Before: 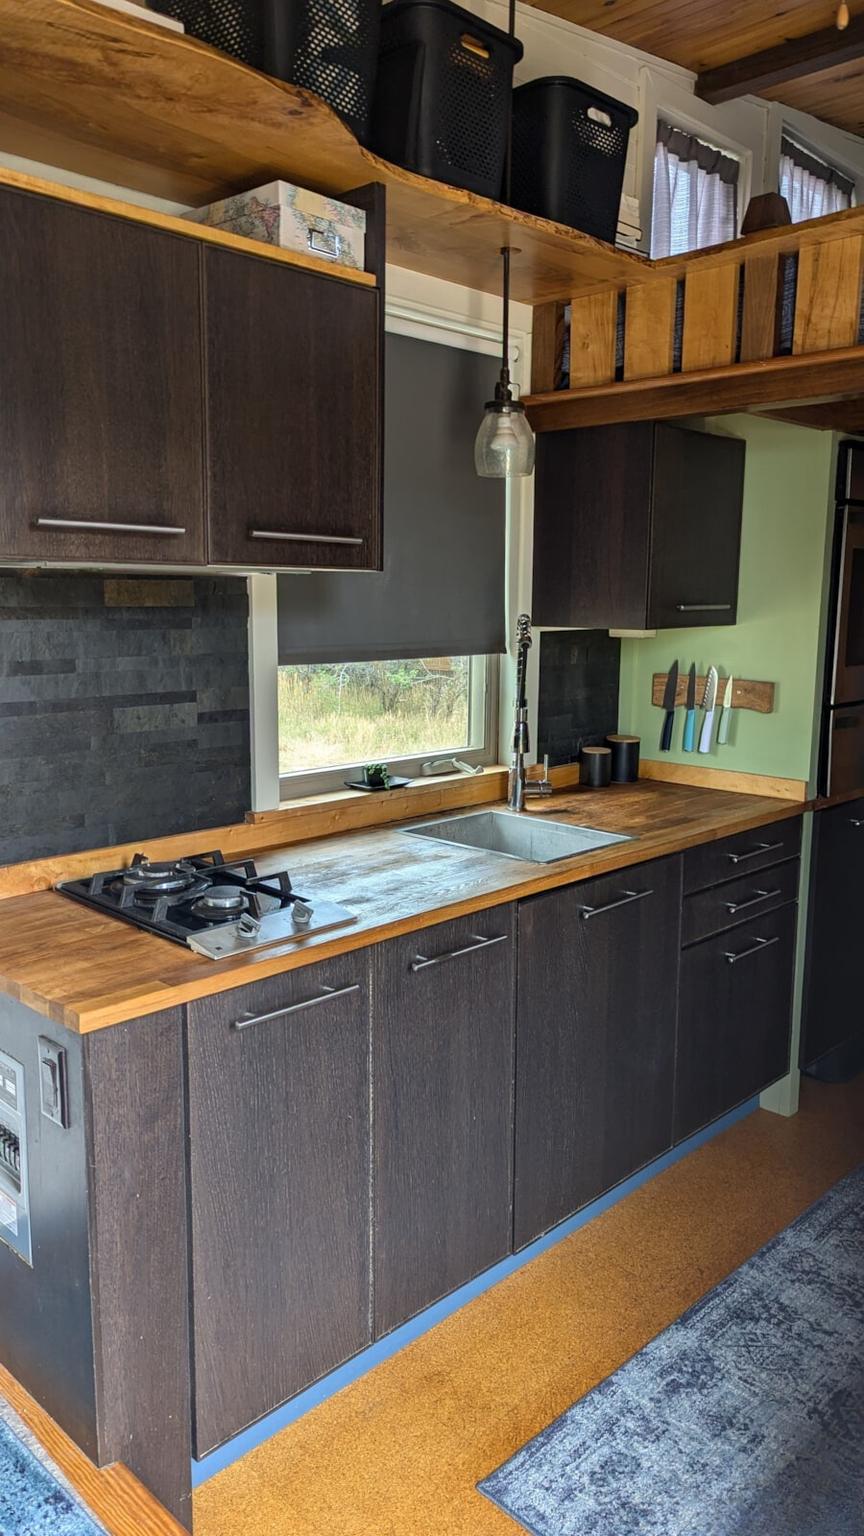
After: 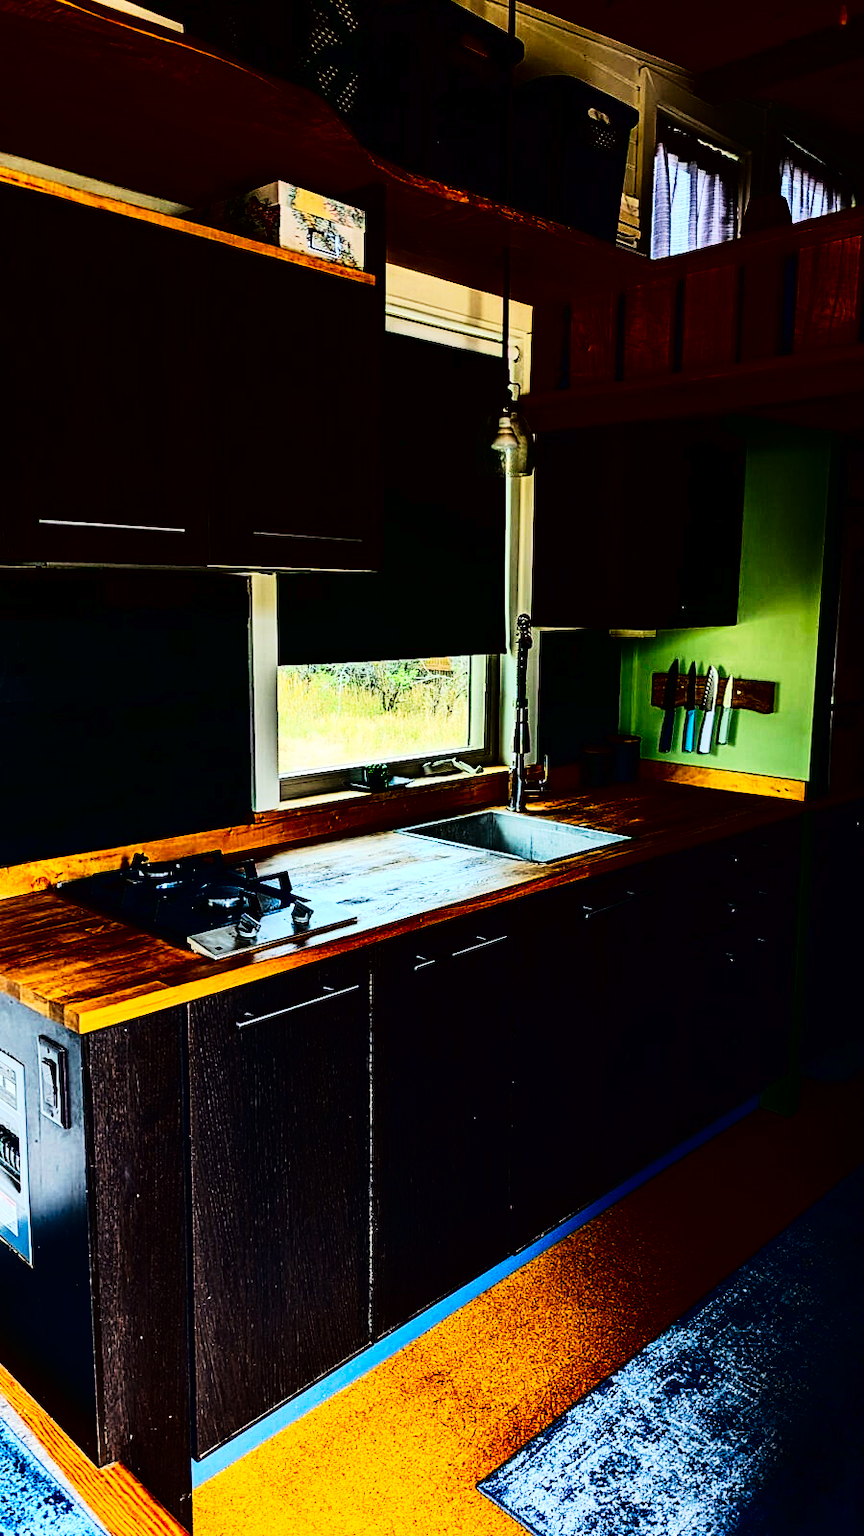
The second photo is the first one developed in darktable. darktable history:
contrast equalizer: y [[0.5, 0.496, 0.435, 0.435, 0.496, 0.5], [0.5 ×6], [0.5 ×6], [0 ×6], [0 ×6]]
tone curve: curves: ch0 [(0, 0) (0.003, 0.008) (0.011, 0.008) (0.025, 0.011) (0.044, 0.017) (0.069, 0.029) (0.1, 0.045) (0.136, 0.067) (0.177, 0.103) (0.224, 0.151) (0.277, 0.21) (0.335, 0.285) (0.399, 0.37) (0.468, 0.462) (0.543, 0.568) (0.623, 0.679) (0.709, 0.79) (0.801, 0.876) (0.898, 0.936) (1, 1)], preserve colors none
contrast brightness saturation: contrast 0.77, brightness -1, saturation 1
